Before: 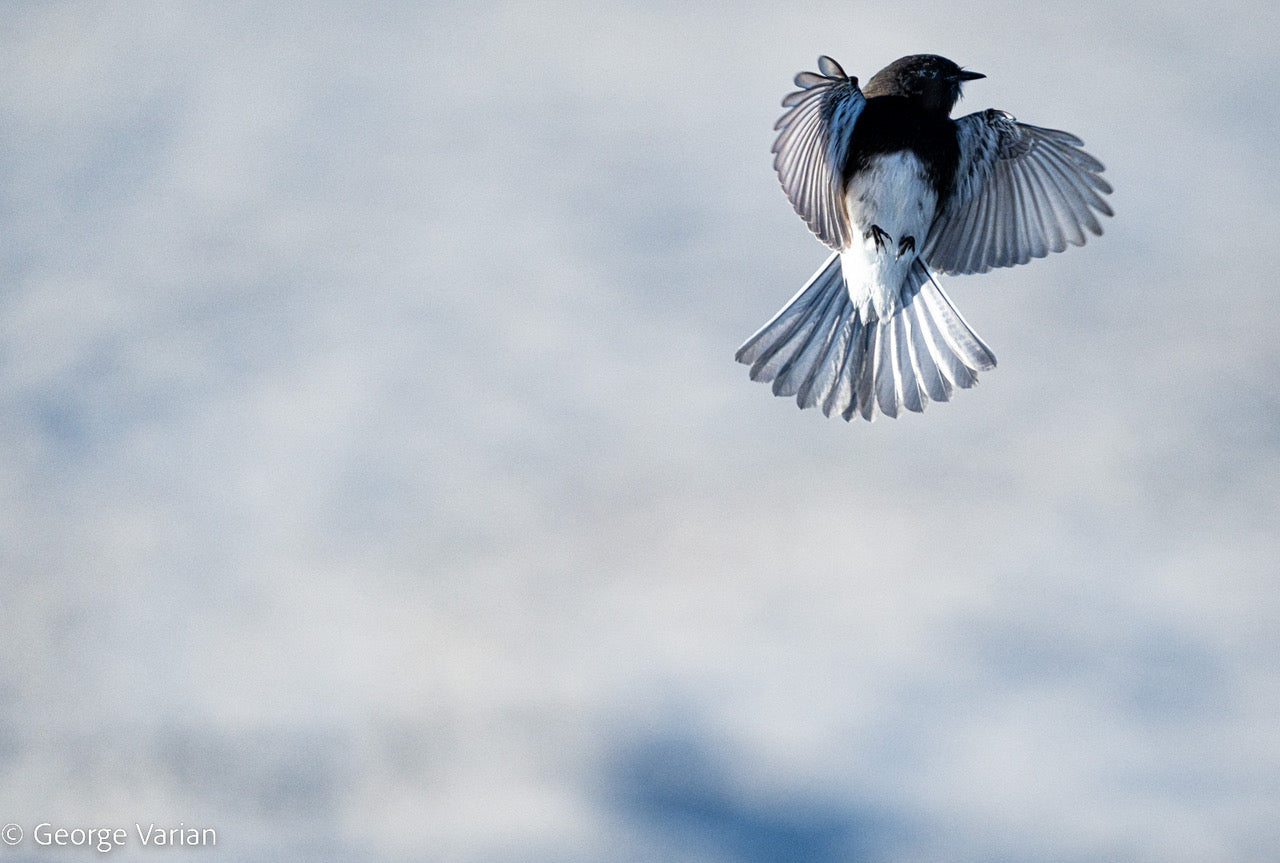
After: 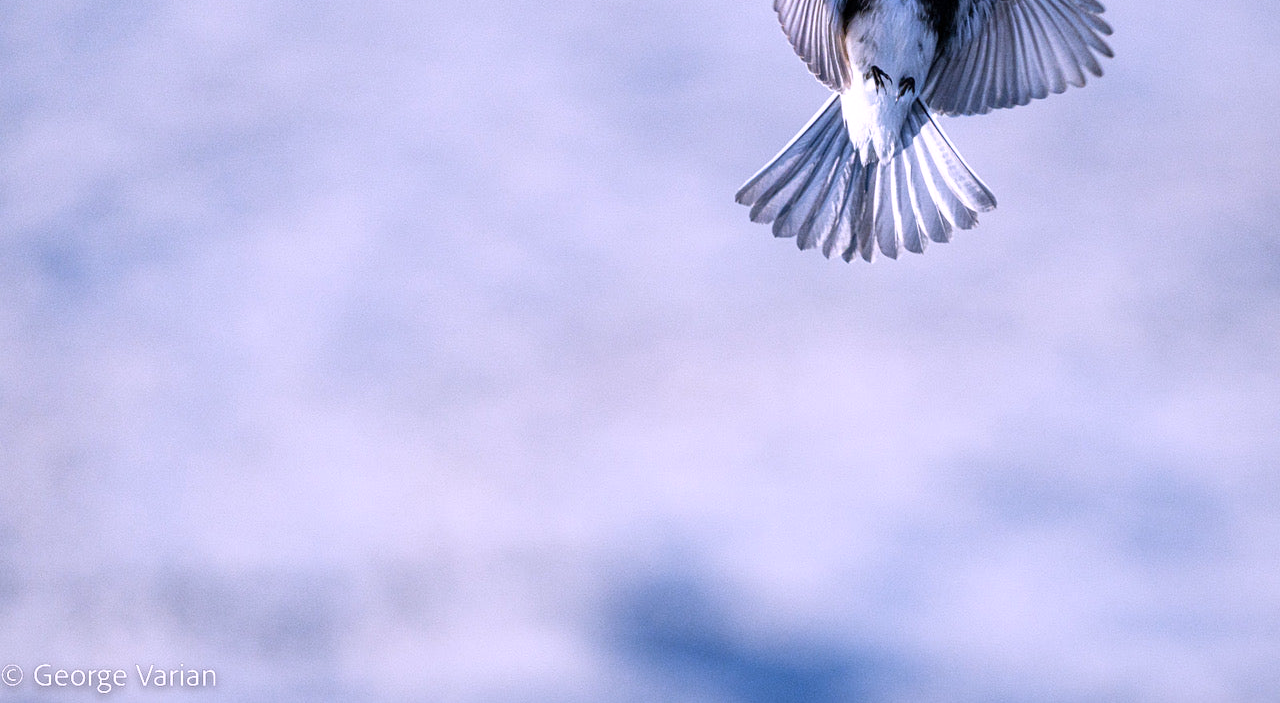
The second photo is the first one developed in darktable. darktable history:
crop and rotate: top 18.507%
white balance: red 1.042, blue 1.17
